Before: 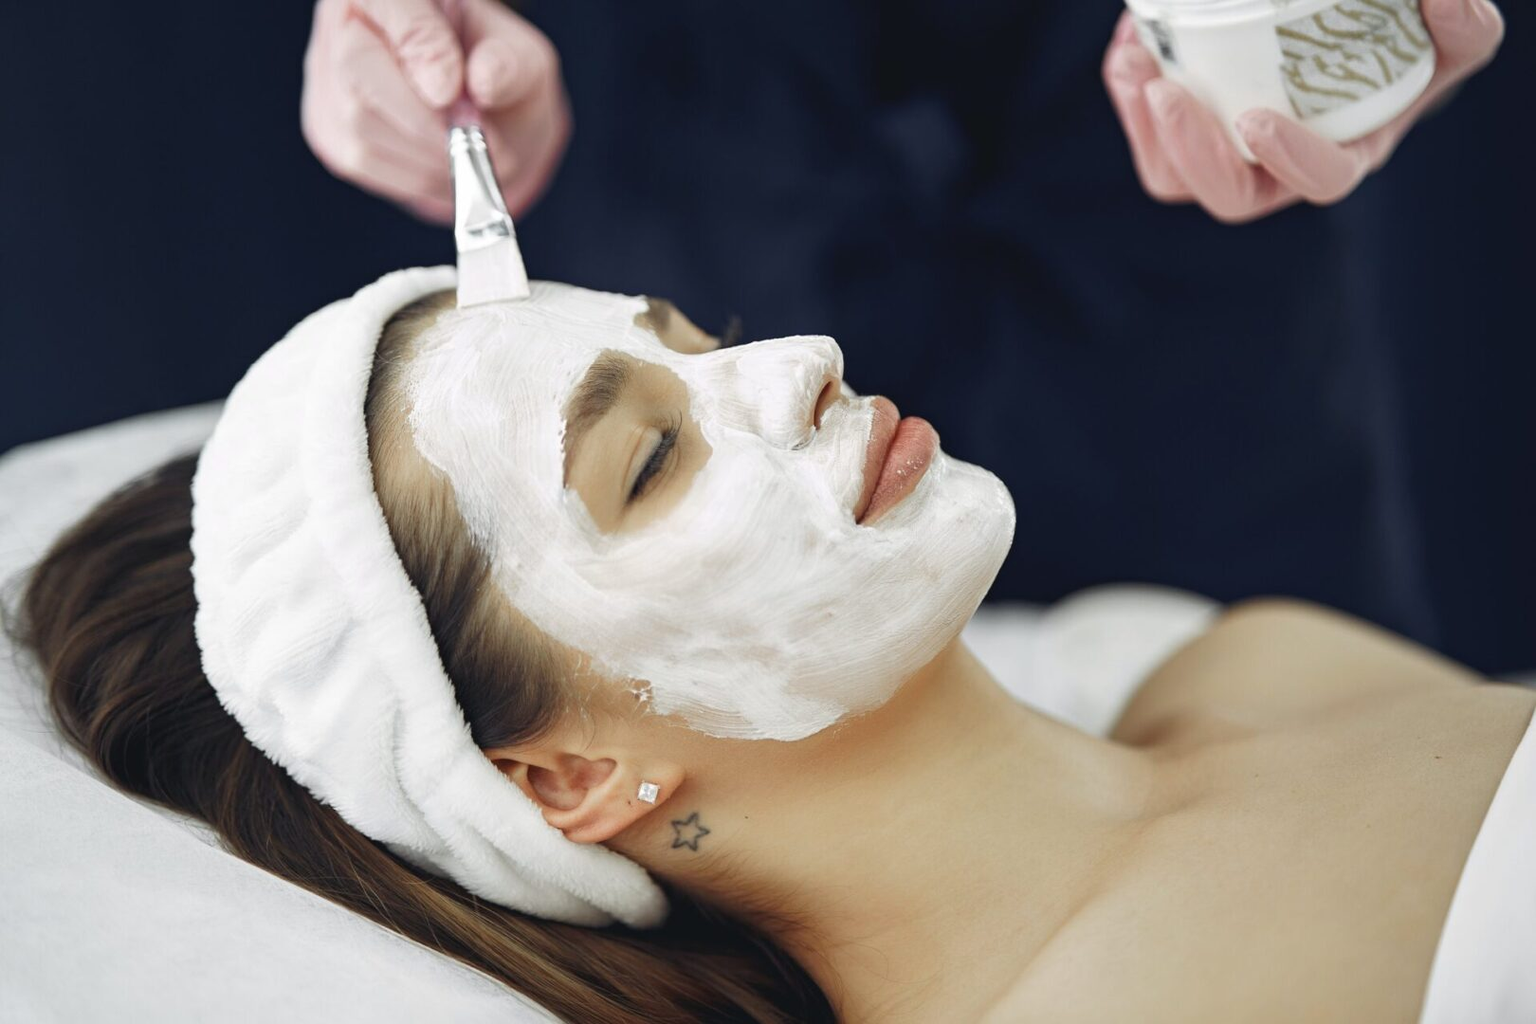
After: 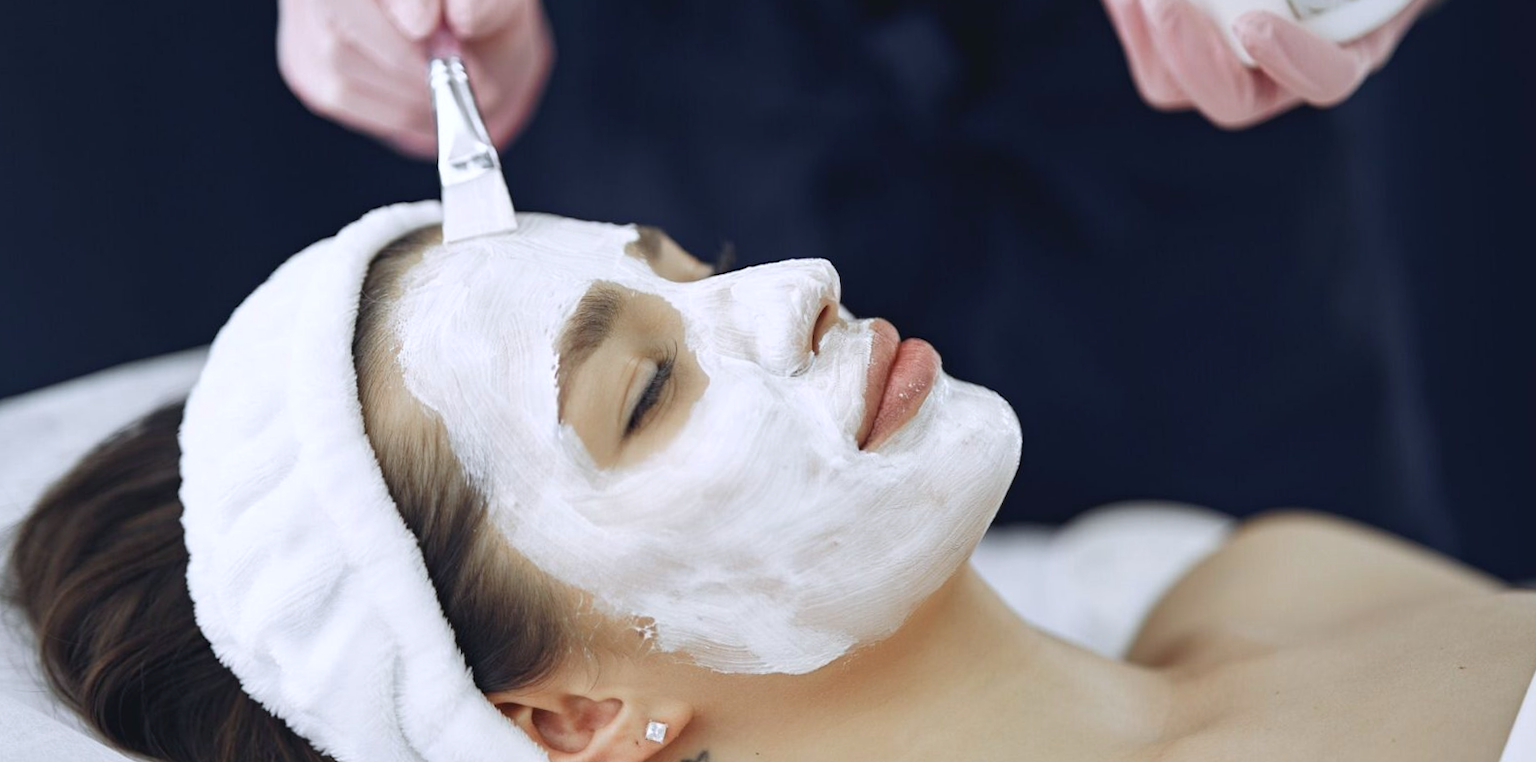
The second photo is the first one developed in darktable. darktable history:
crop: top 5.667%, bottom 17.637%
rotate and perspective: rotation -2°, crop left 0.022, crop right 0.978, crop top 0.049, crop bottom 0.951
color calibration: illuminant as shot in camera, x 0.358, y 0.373, temperature 4628.91 K
